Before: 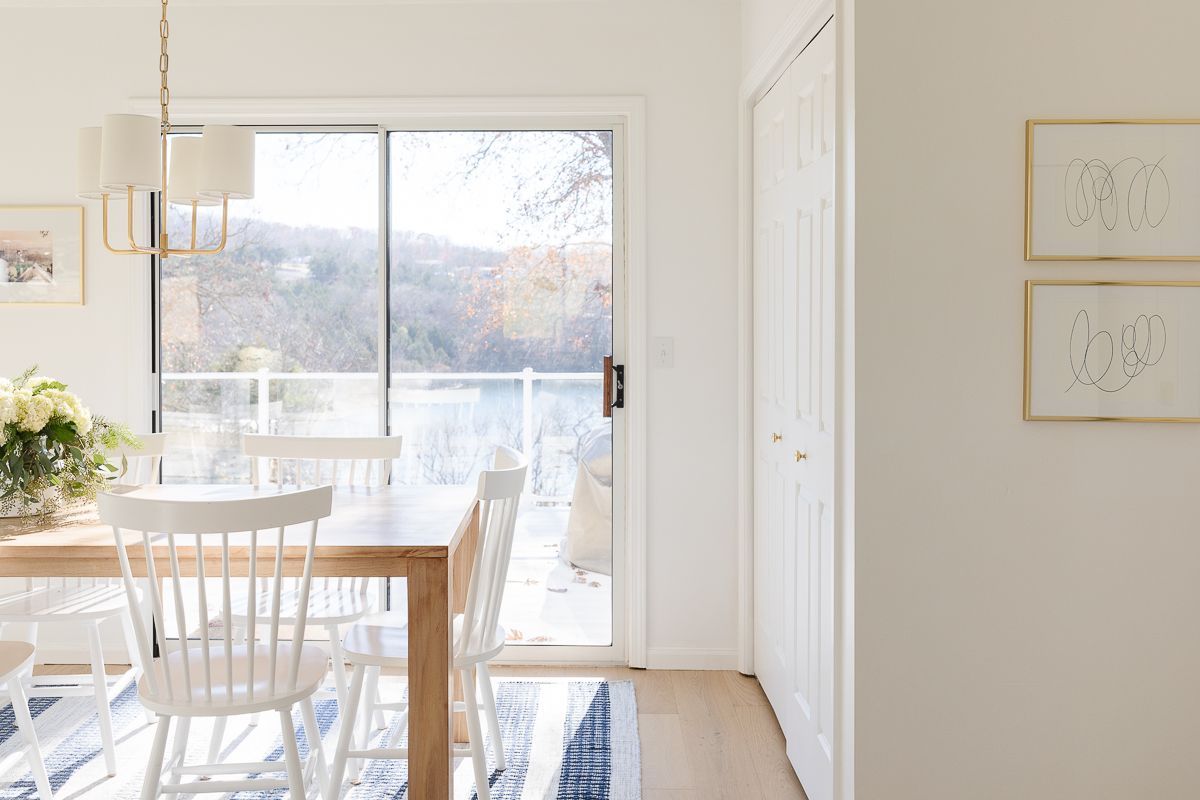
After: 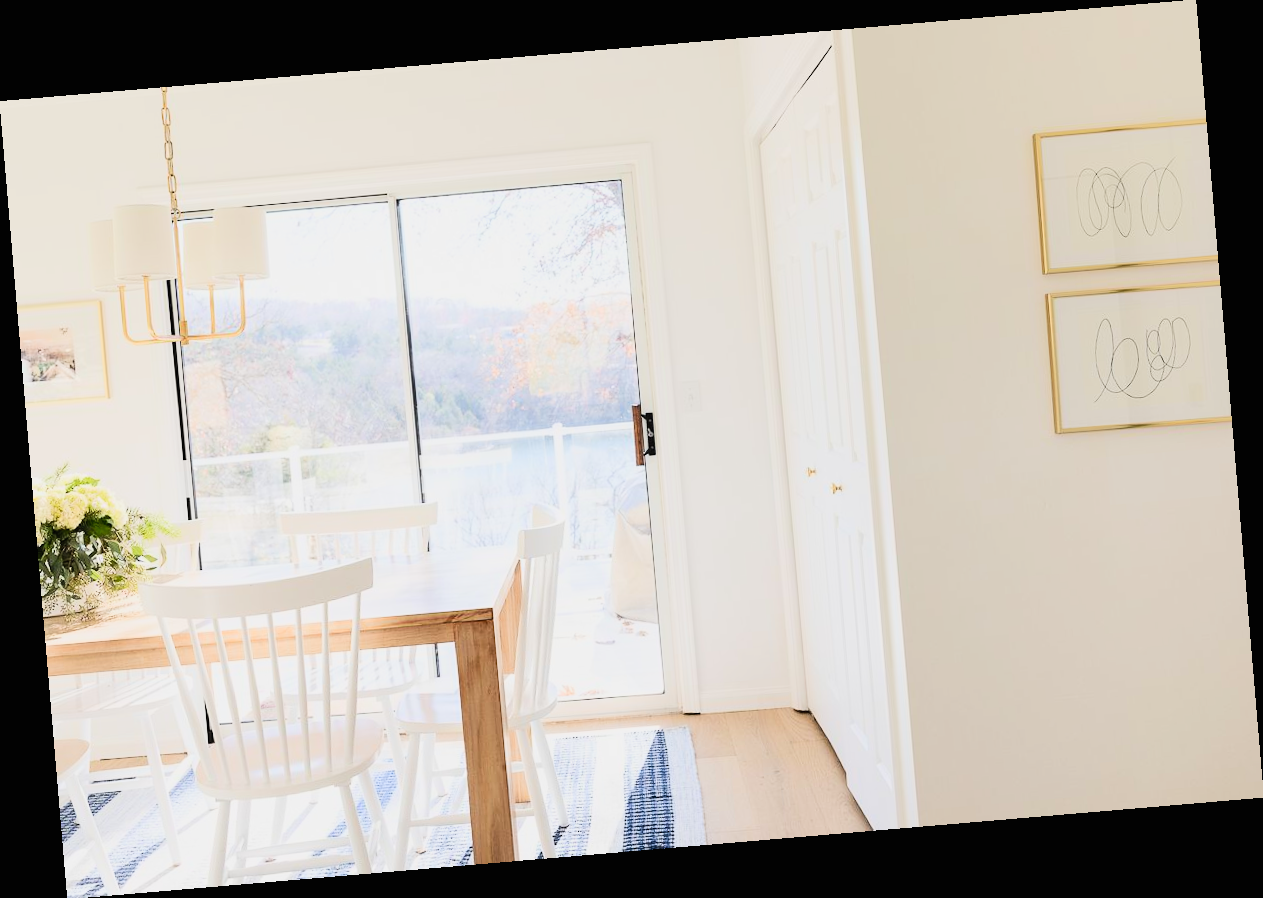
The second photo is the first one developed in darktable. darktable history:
rotate and perspective: rotation -4.86°, automatic cropping off
contrast brightness saturation: contrast 0.2, brightness 0.16, saturation 0.22
filmic rgb: black relative exposure -7.5 EV, white relative exposure 5 EV, hardness 3.31, contrast 1.3, contrast in shadows safe
